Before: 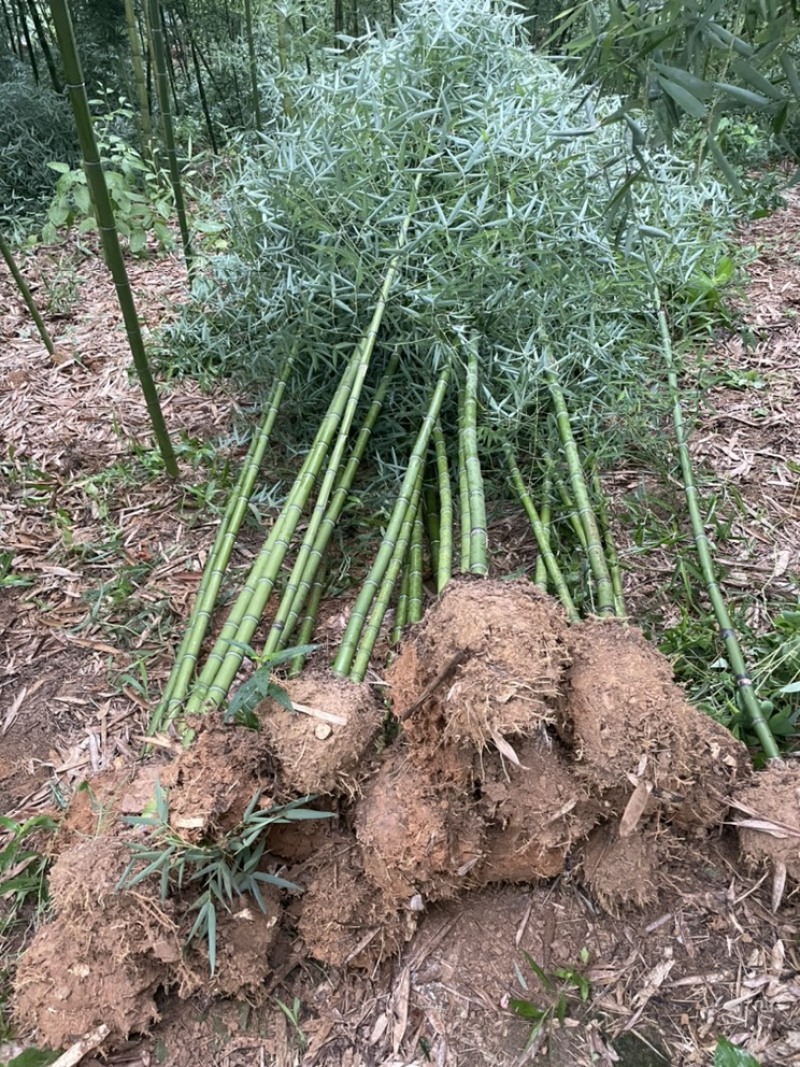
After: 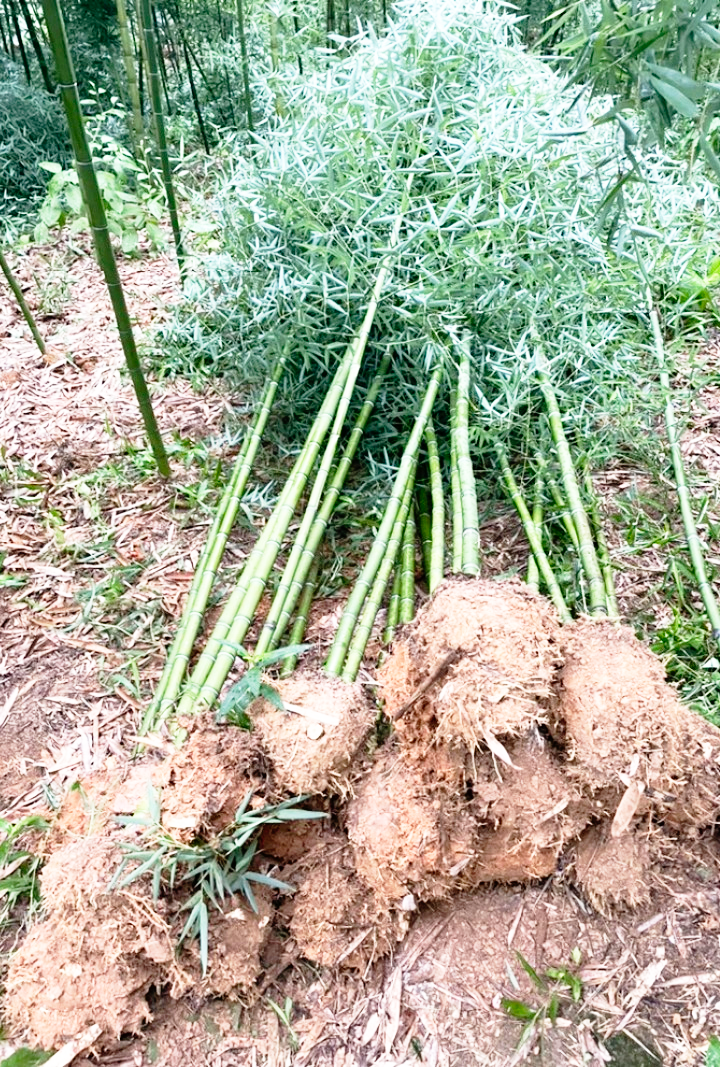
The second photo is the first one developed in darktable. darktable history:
base curve: curves: ch0 [(0, 0) (0.012, 0.01) (0.073, 0.168) (0.31, 0.711) (0.645, 0.957) (1, 1)], preserve colors none
crop and rotate: left 1.088%, right 8.807%
